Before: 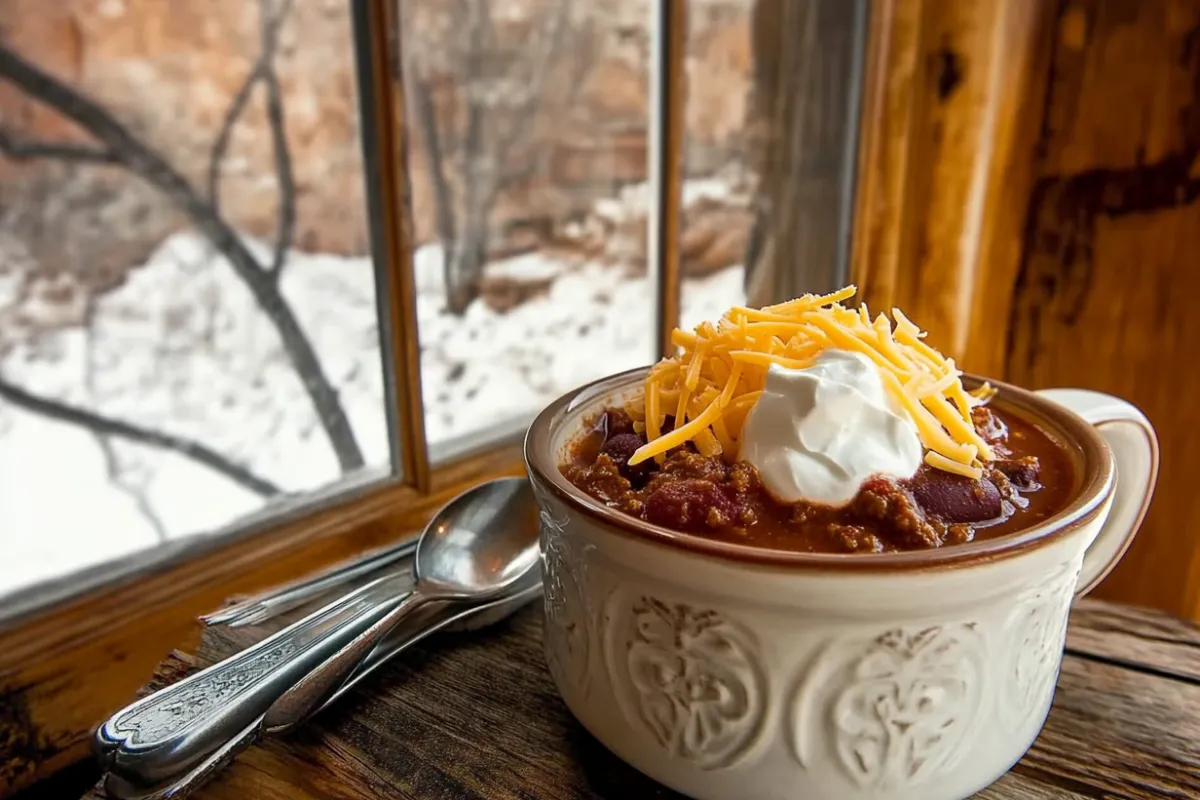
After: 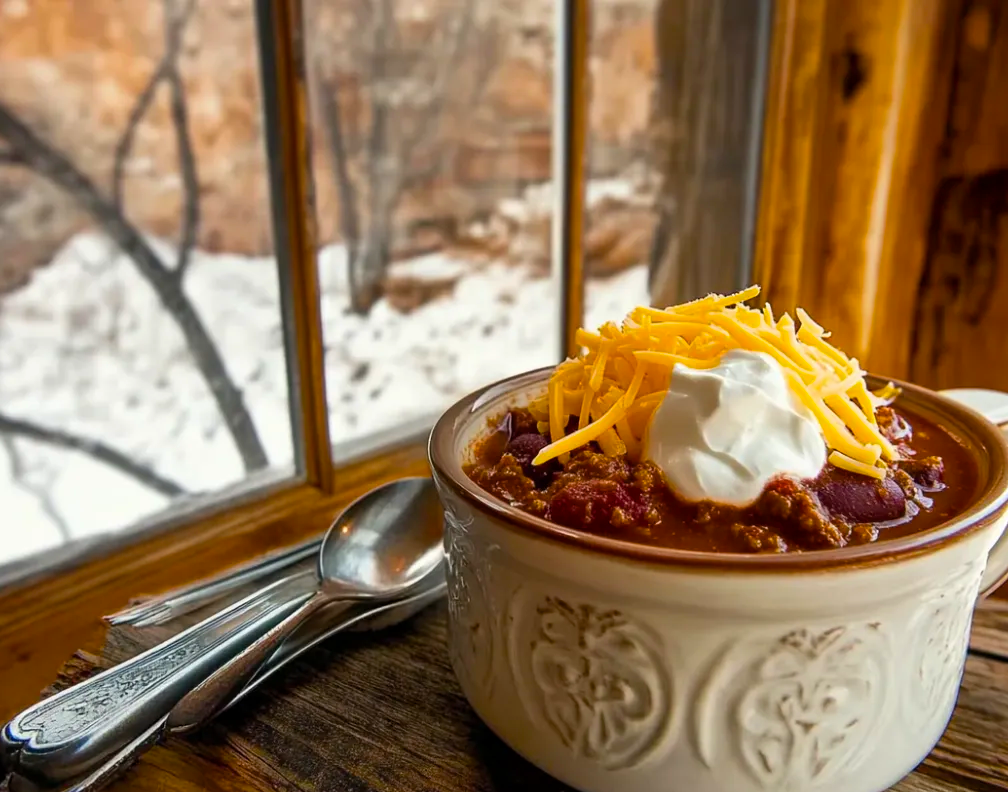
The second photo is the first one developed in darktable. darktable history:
crop: left 8.026%, right 7.374%
color balance rgb: perceptual saturation grading › global saturation 25%, global vibrance 20%
